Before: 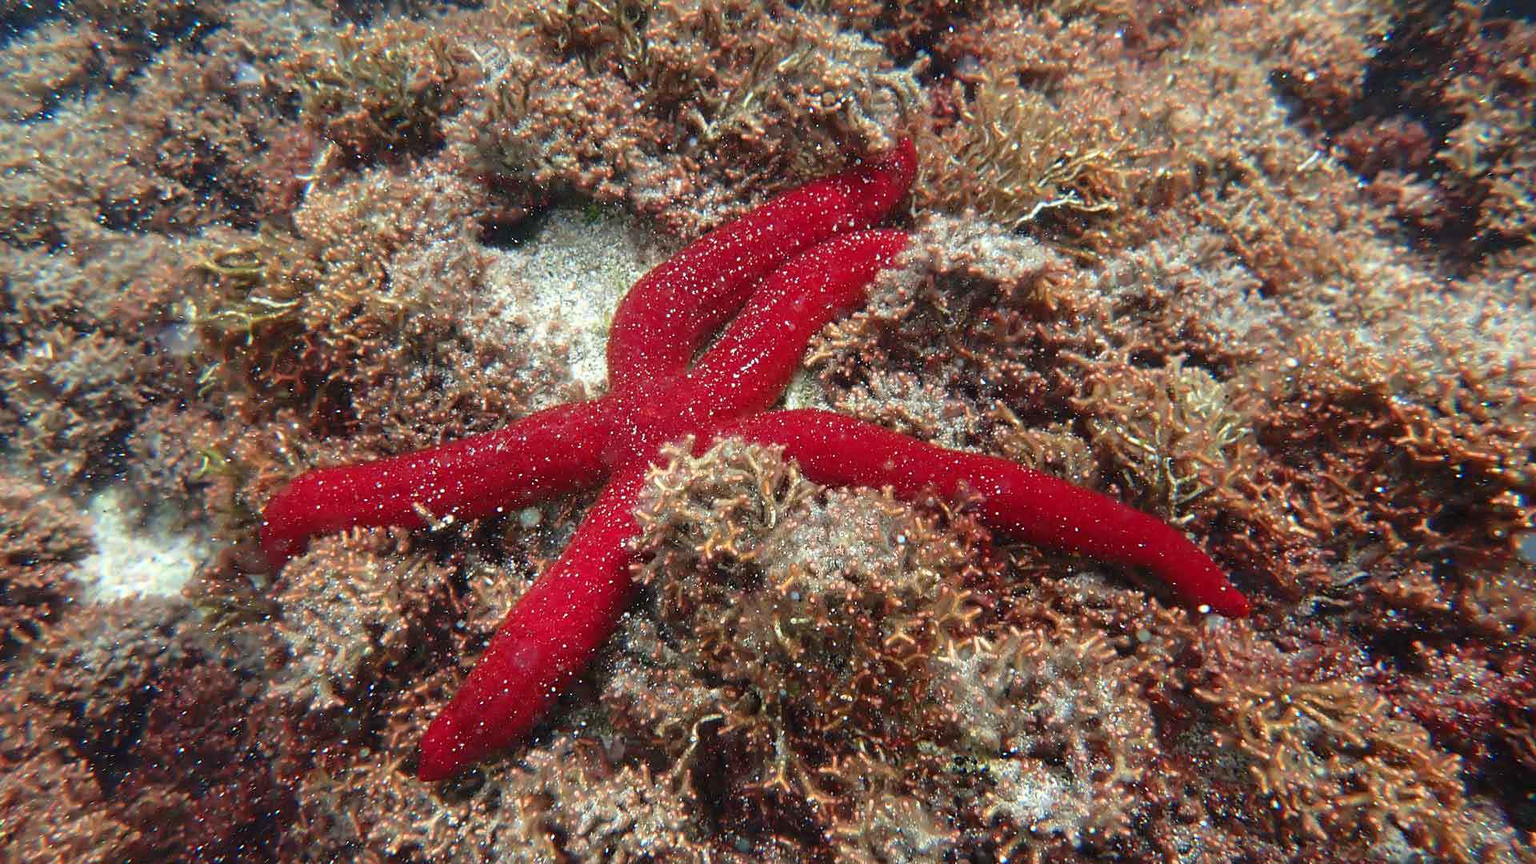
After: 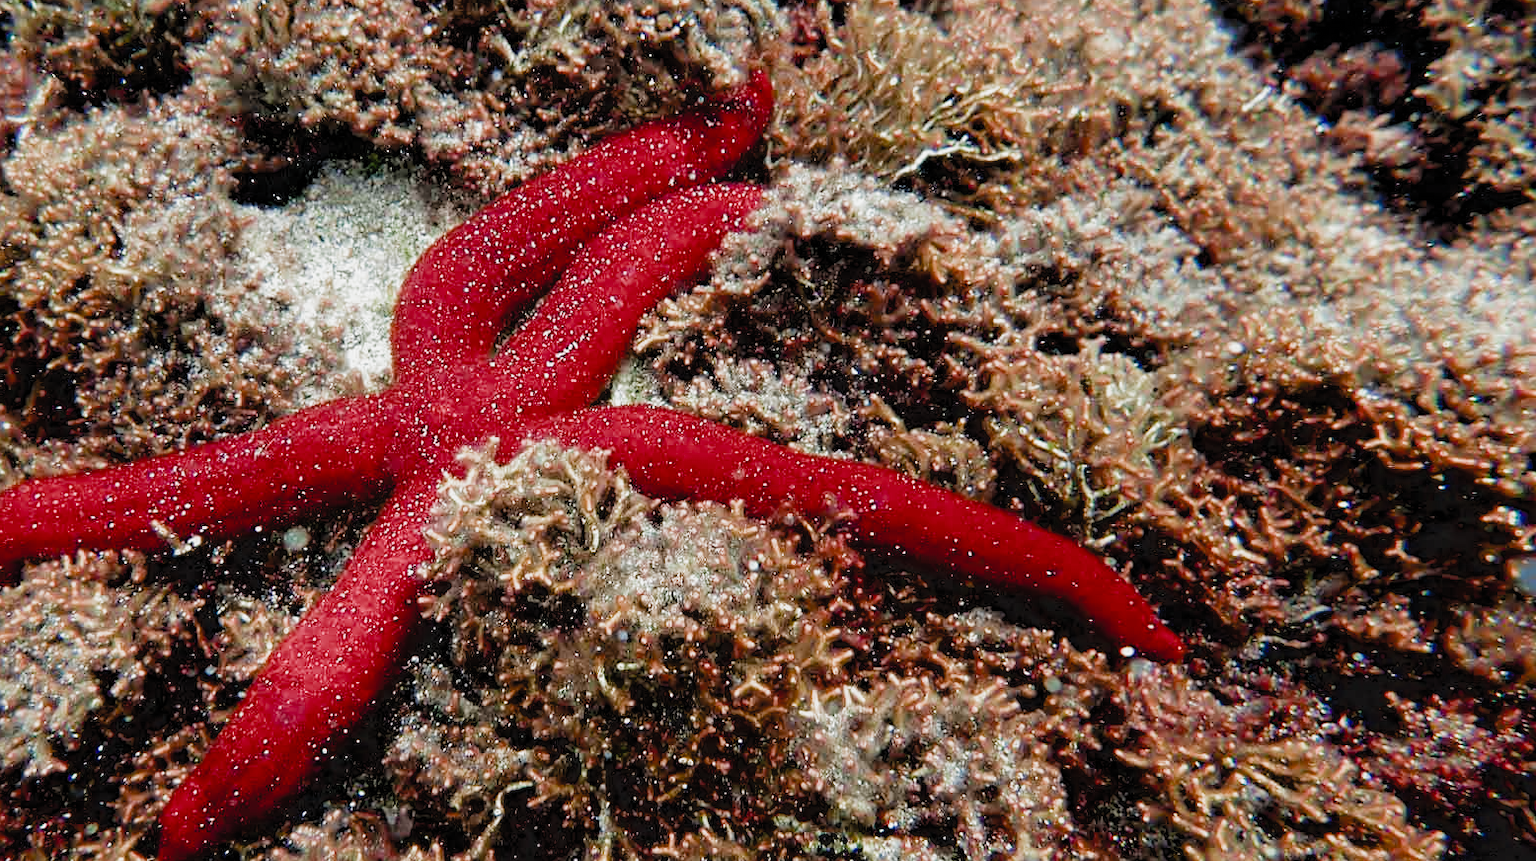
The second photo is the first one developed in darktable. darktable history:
crop: left 18.949%, top 9.401%, right 0%, bottom 9.76%
filmic rgb: black relative exposure -4.9 EV, white relative exposure 2.83 EV, hardness 3.7, color science v5 (2021), contrast in shadows safe, contrast in highlights safe
exposure: black level correction 0.025, exposure 0.182 EV, compensate highlight preservation false
